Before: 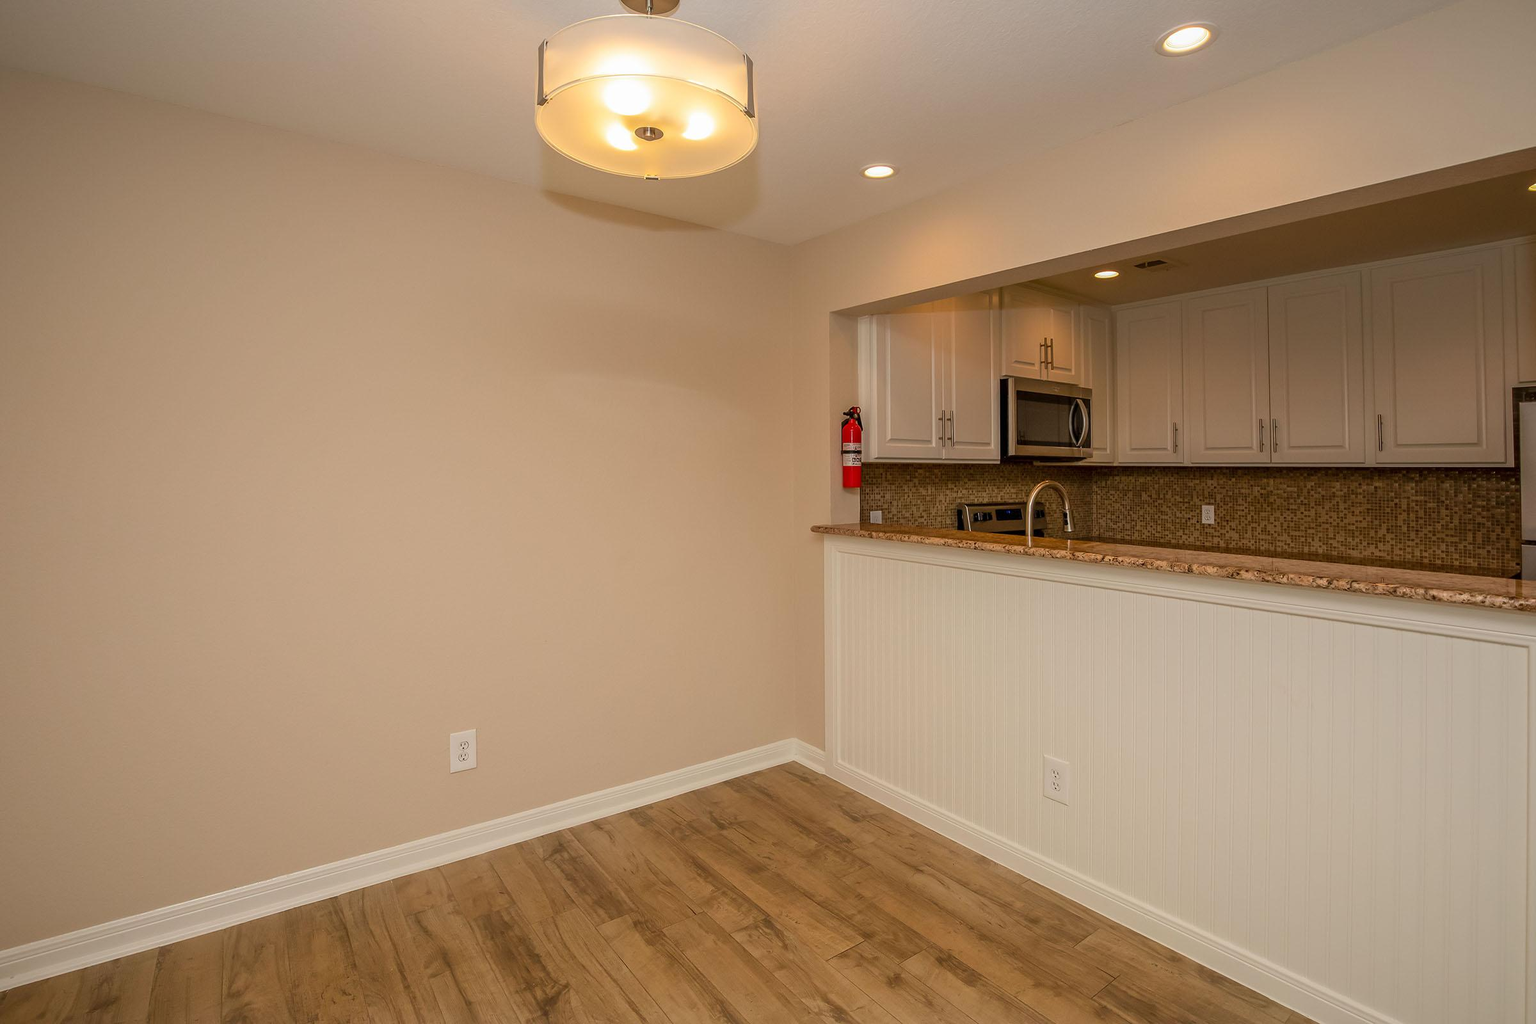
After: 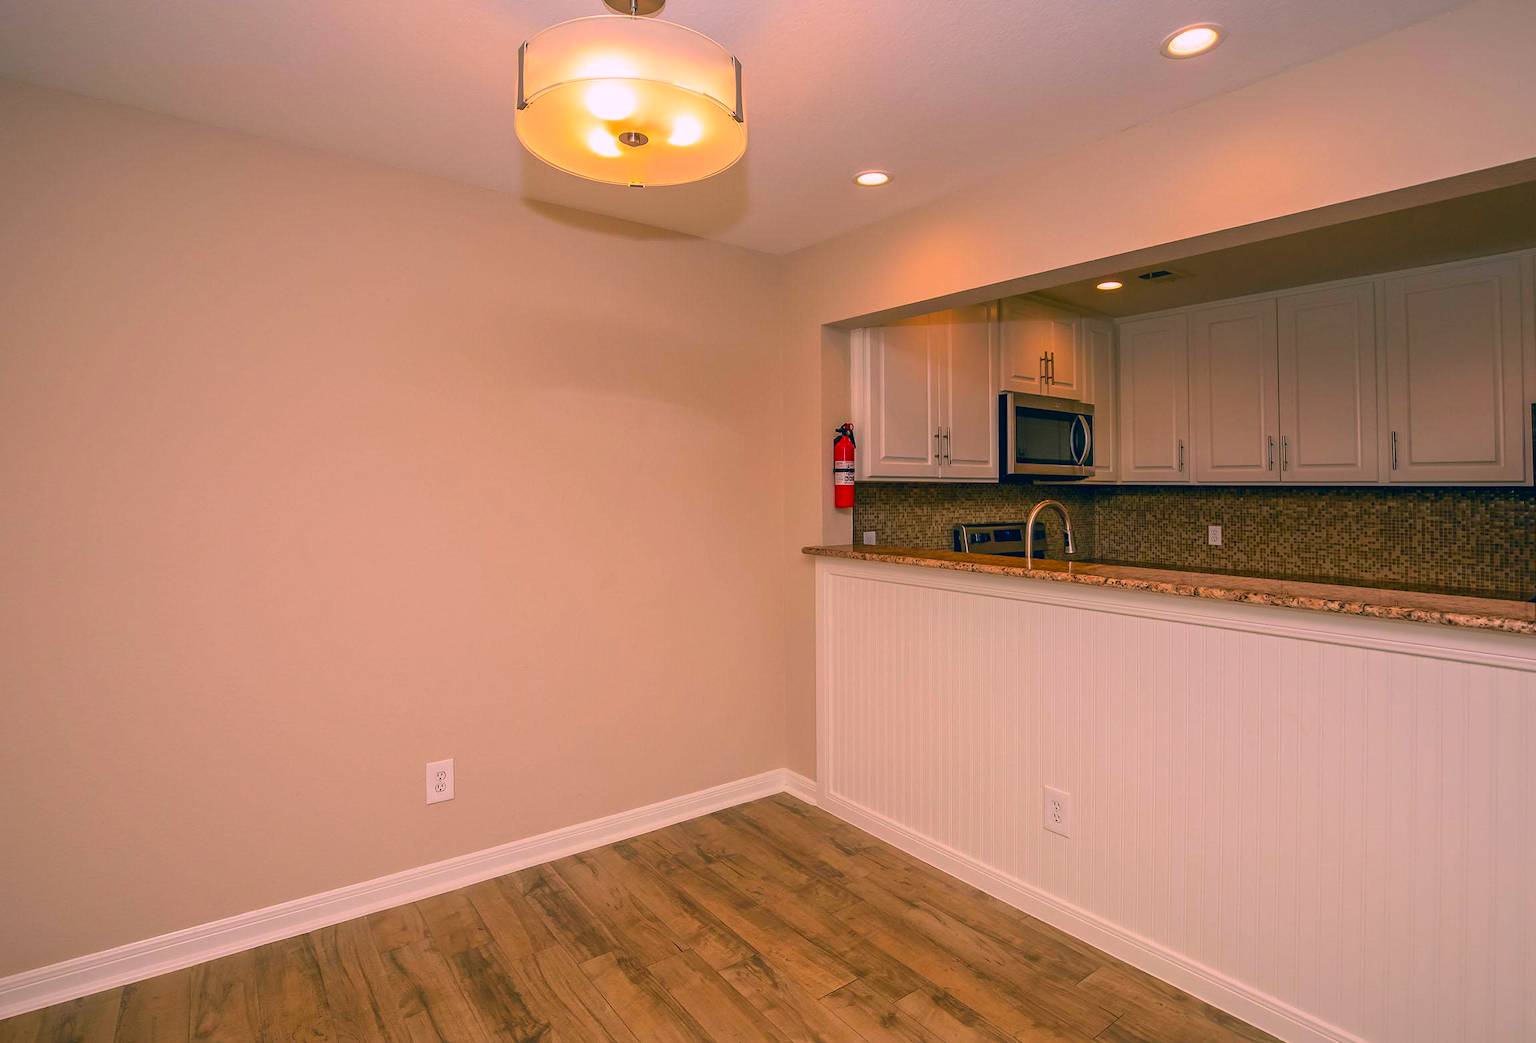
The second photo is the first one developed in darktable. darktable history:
crop and rotate: left 2.649%, right 1.215%, bottom 1.987%
color correction: highlights a* 16.8, highlights b* 0.253, shadows a* -15.14, shadows b* -13.78, saturation 1.47
local contrast: mode bilateral grid, contrast 21, coarseness 50, detail 119%, midtone range 0.2
